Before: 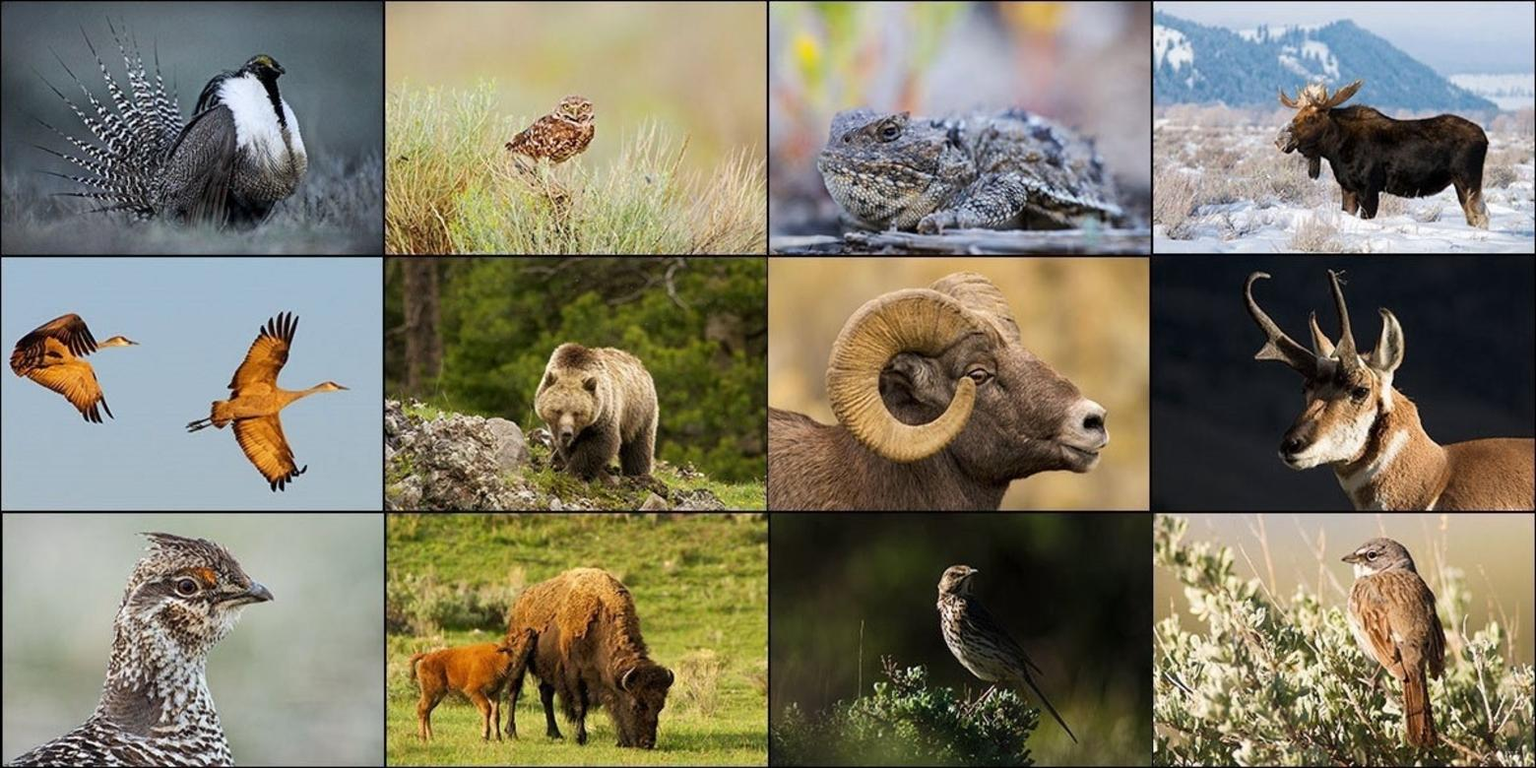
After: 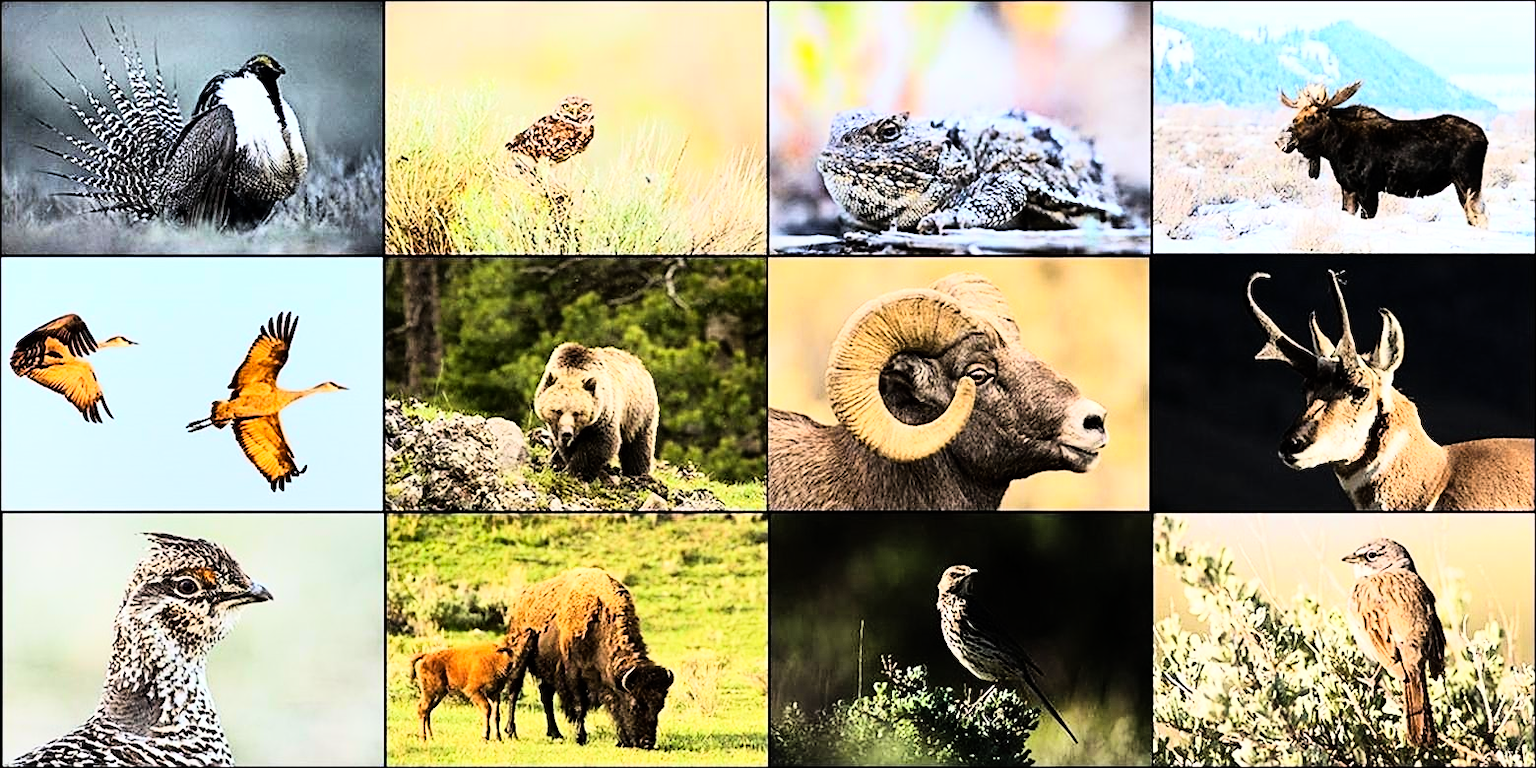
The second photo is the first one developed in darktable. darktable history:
color zones: curves: ch0 [(0.068, 0.464) (0.25, 0.5) (0.48, 0.508) (0.75, 0.536) (0.886, 0.476) (0.967, 0.456)]; ch1 [(0.066, 0.456) (0.25, 0.5) (0.616, 0.508) (0.746, 0.56) (0.934, 0.444)]
exposure: compensate highlight preservation false
shadows and highlights: low approximation 0.01, soften with gaussian
rgb curve: curves: ch0 [(0, 0) (0.21, 0.15) (0.24, 0.21) (0.5, 0.75) (0.75, 0.96) (0.89, 0.99) (1, 1)]; ch1 [(0, 0.02) (0.21, 0.13) (0.25, 0.2) (0.5, 0.67) (0.75, 0.9) (0.89, 0.97) (1, 1)]; ch2 [(0, 0.02) (0.21, 0.13) (0.25, 0.2) (0.5, 0.67) (0.75, 0.9) (0.89, 0.97) (1, 1)], compensate middle gray true
sharpen: on, module defaults
